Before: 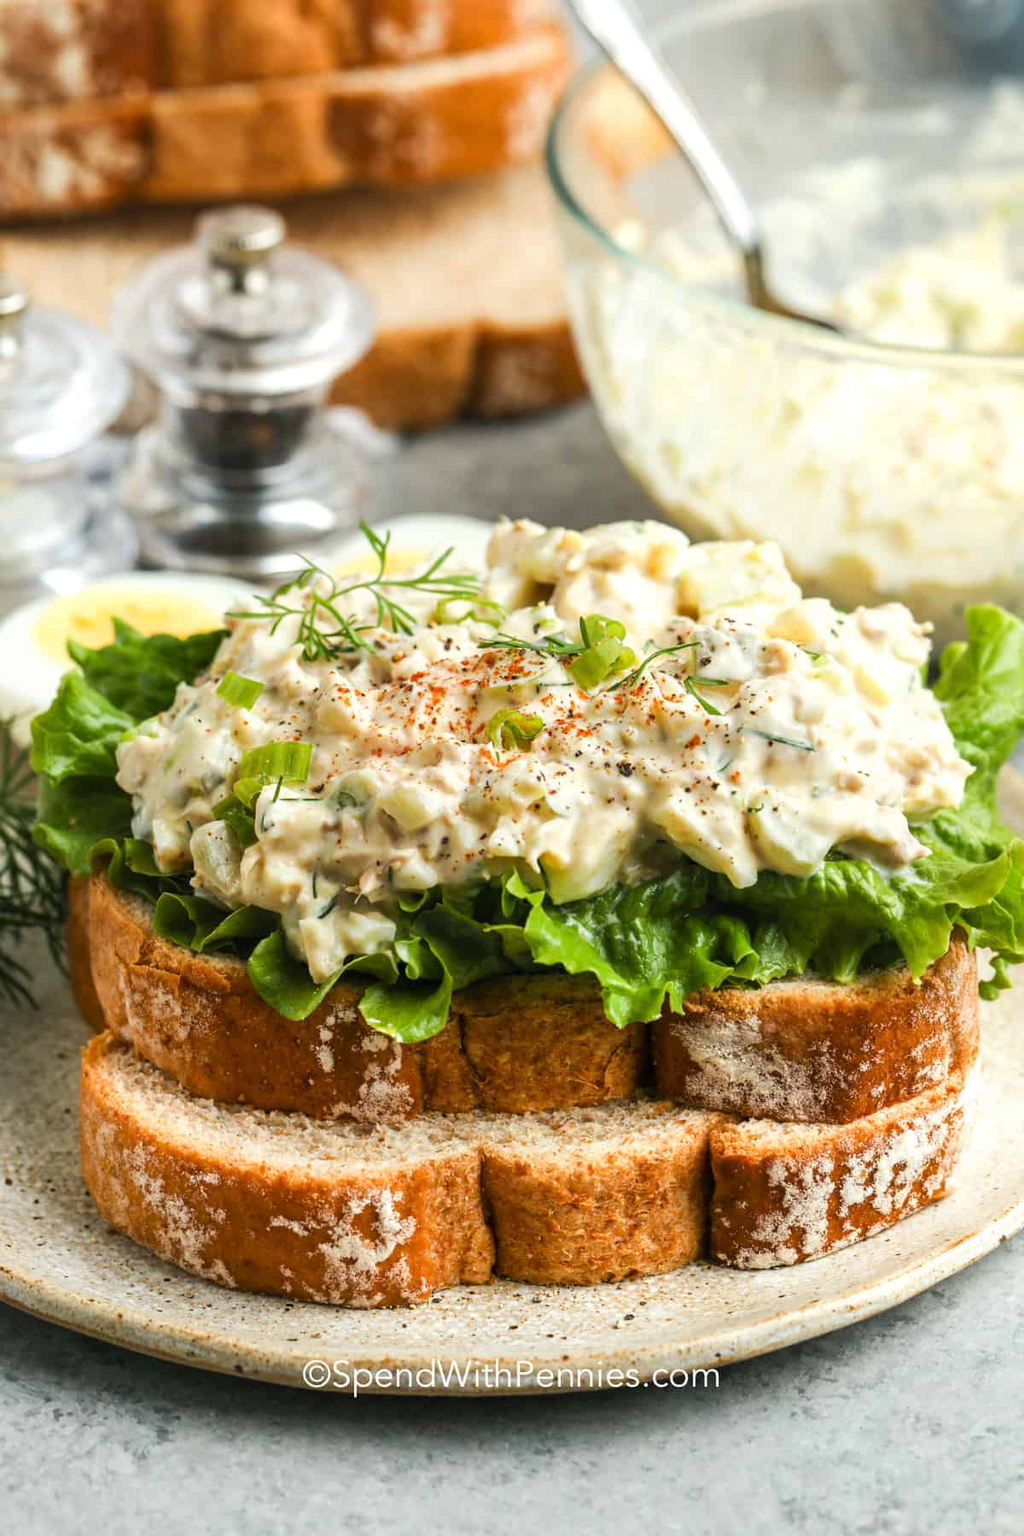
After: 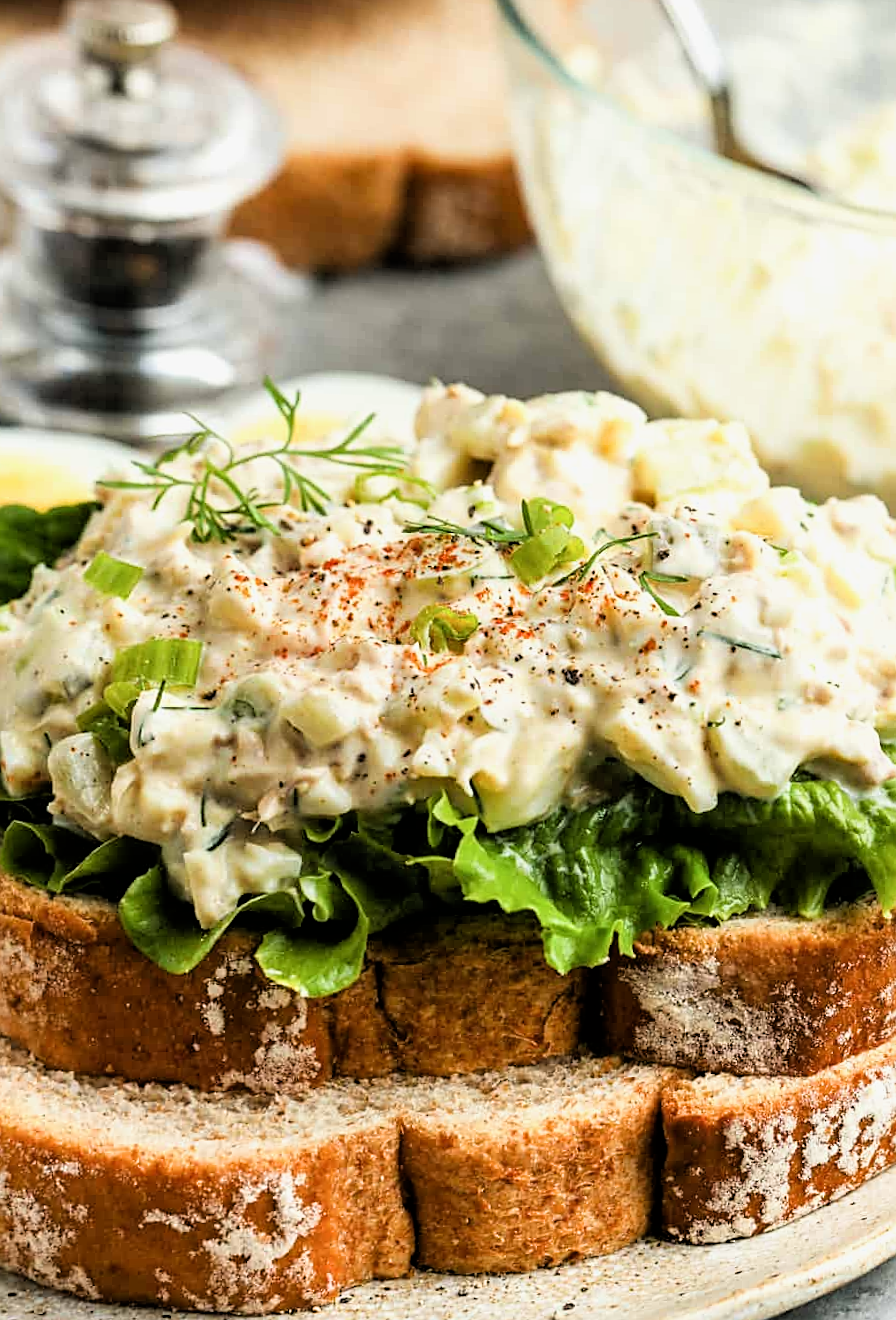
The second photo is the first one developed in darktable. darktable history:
crop: left 16.768%, top 8.653%, right 8.362%, bottom 12.485%
sharpen: on, module defaults
filmic rgb: black relative exposure -4.93 EV, white relative exposure 2.84 EV, hardness 3.72
rotate and perspective: rotation 0.679°, lens shift (horizontal) 0.136, crop left 0.009, crop right 0.991, crop top 0.078, crop bottom 0.95
